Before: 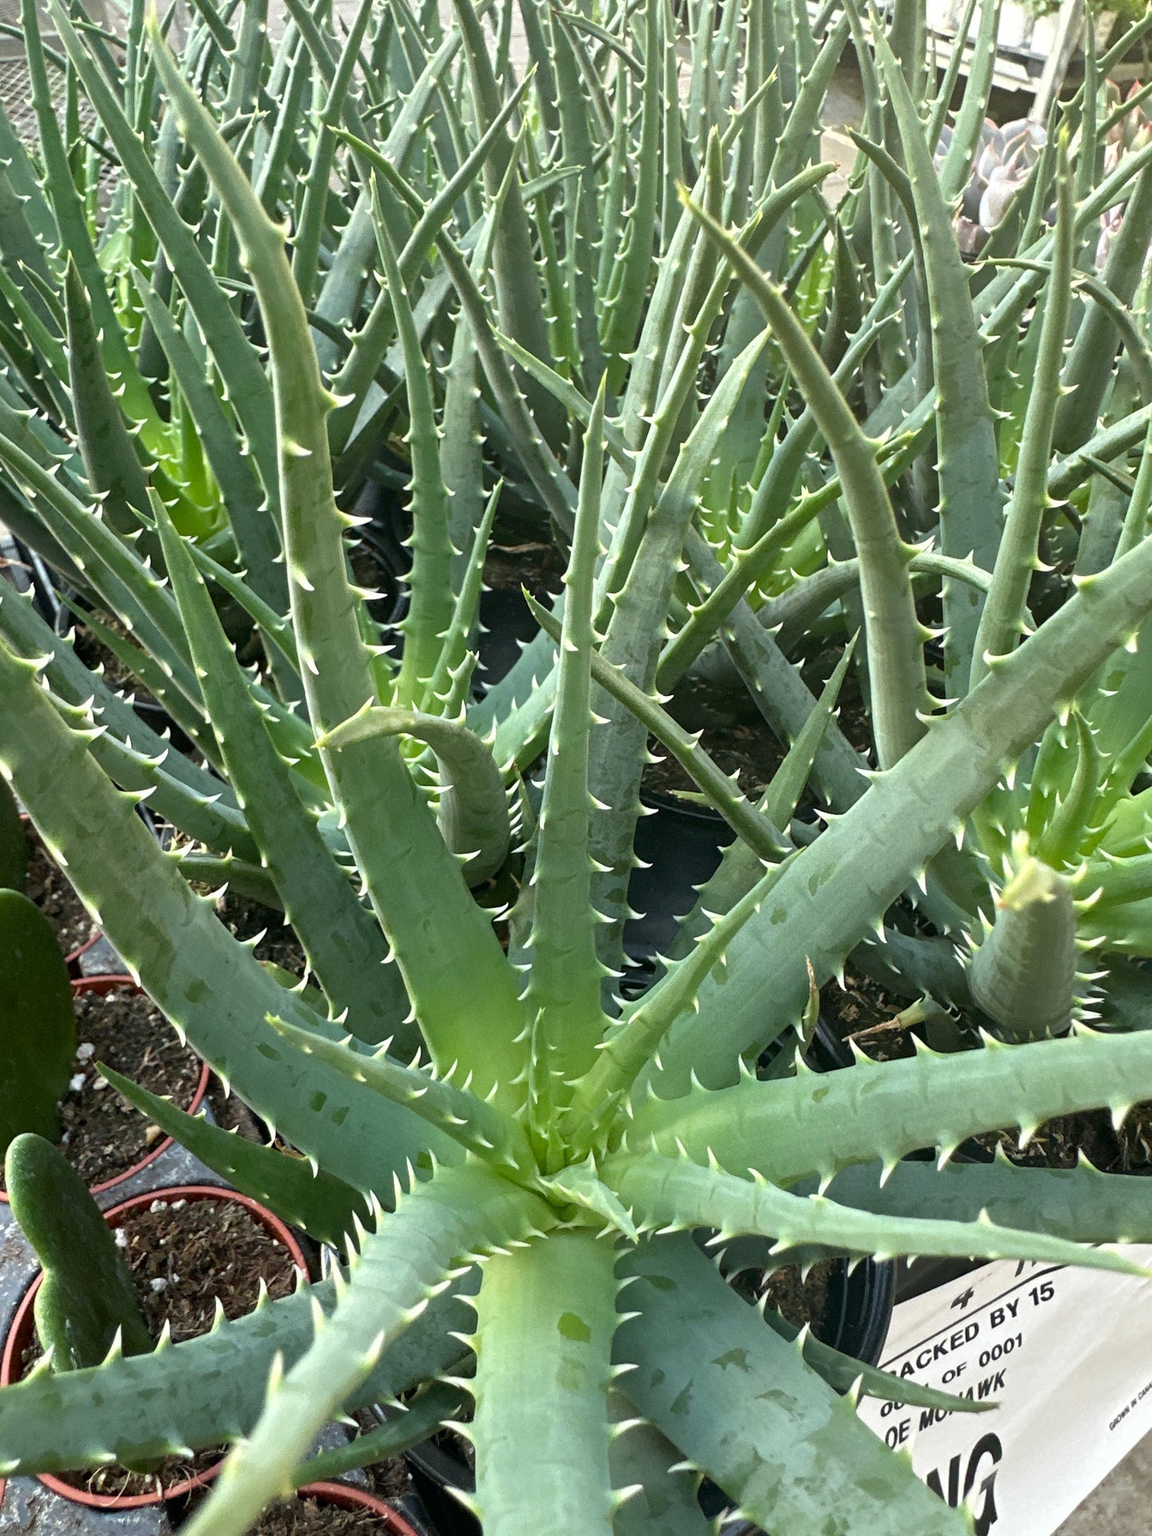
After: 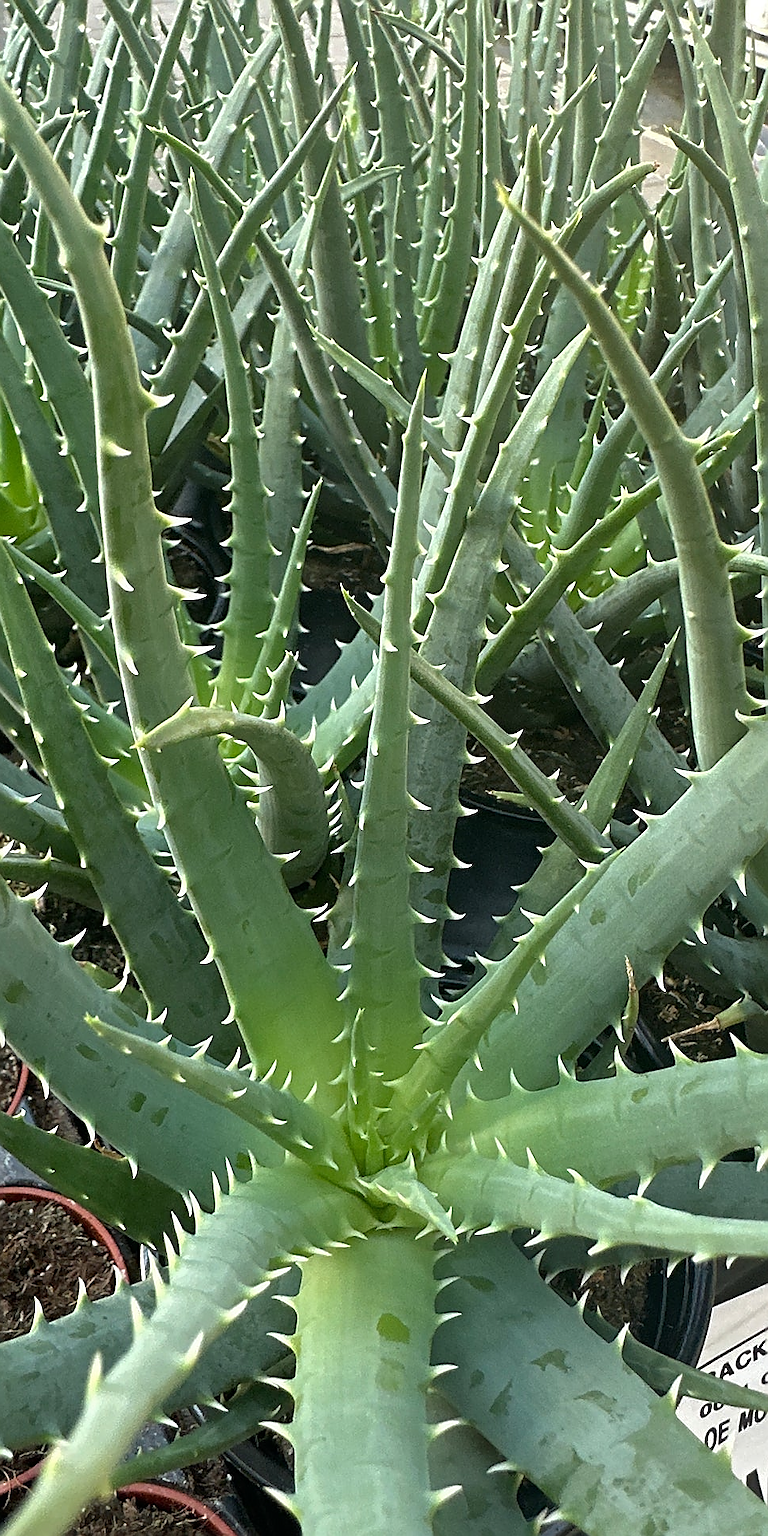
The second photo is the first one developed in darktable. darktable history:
sharpen: radius 1.4, amount 1.25, threshold 0.7
crop and rotate: left 15.754%, right 17.579%
base curve: curves: ch0 [(0, 0) (0.74, 0.67) (1, 1)]
